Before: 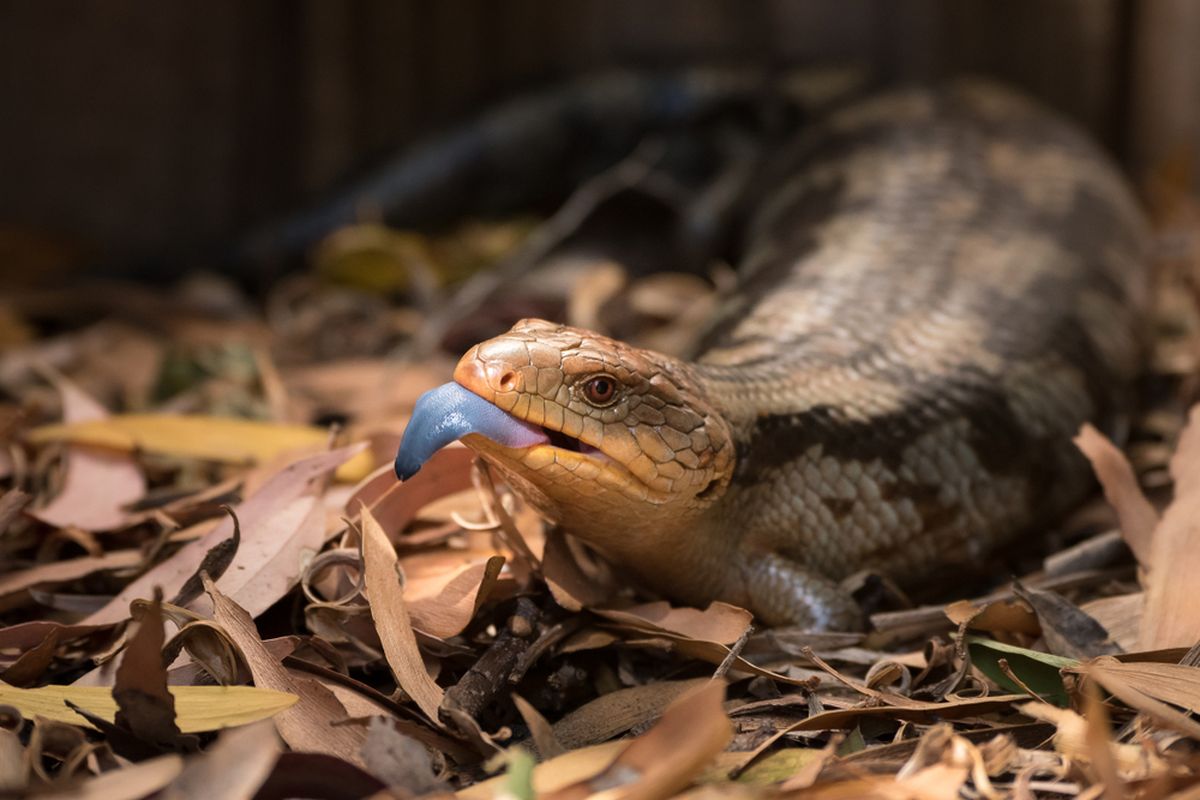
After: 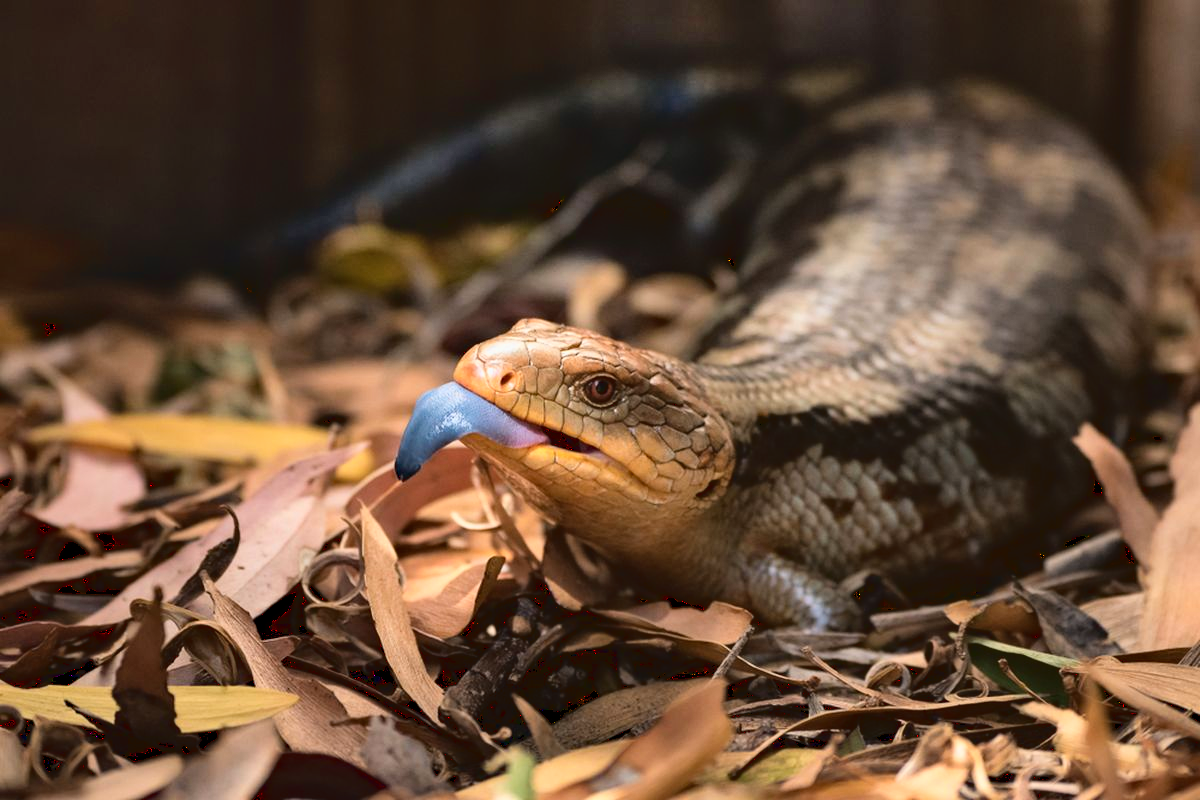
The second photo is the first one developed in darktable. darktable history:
shadows and highlights: soften with gaussian
haze removal: compatibility mode true, adaptive false
tone curve: curves: ch0 [(0, 0.039) (0.104, 0.094) (0.285, 0.301) (0.689, 0.764) (0.89, 0.926) (0.994, 0.971)]; ch1 [(0, 0) (0.337, 0.249) (0.437, 0.411) (0.485, 0.487) (0.515, 0.514) (0.566, 0.563) (0.641, 0.655) (1, 1)]; ch2 [(0, 0) (0.314, 0.301) (0.421, 0.411) (0.502, 0.505) (0.528, 0.54) (0.557, 0.555) (0.612, 0.583) (0.722, 0.67) (1, 1)]
